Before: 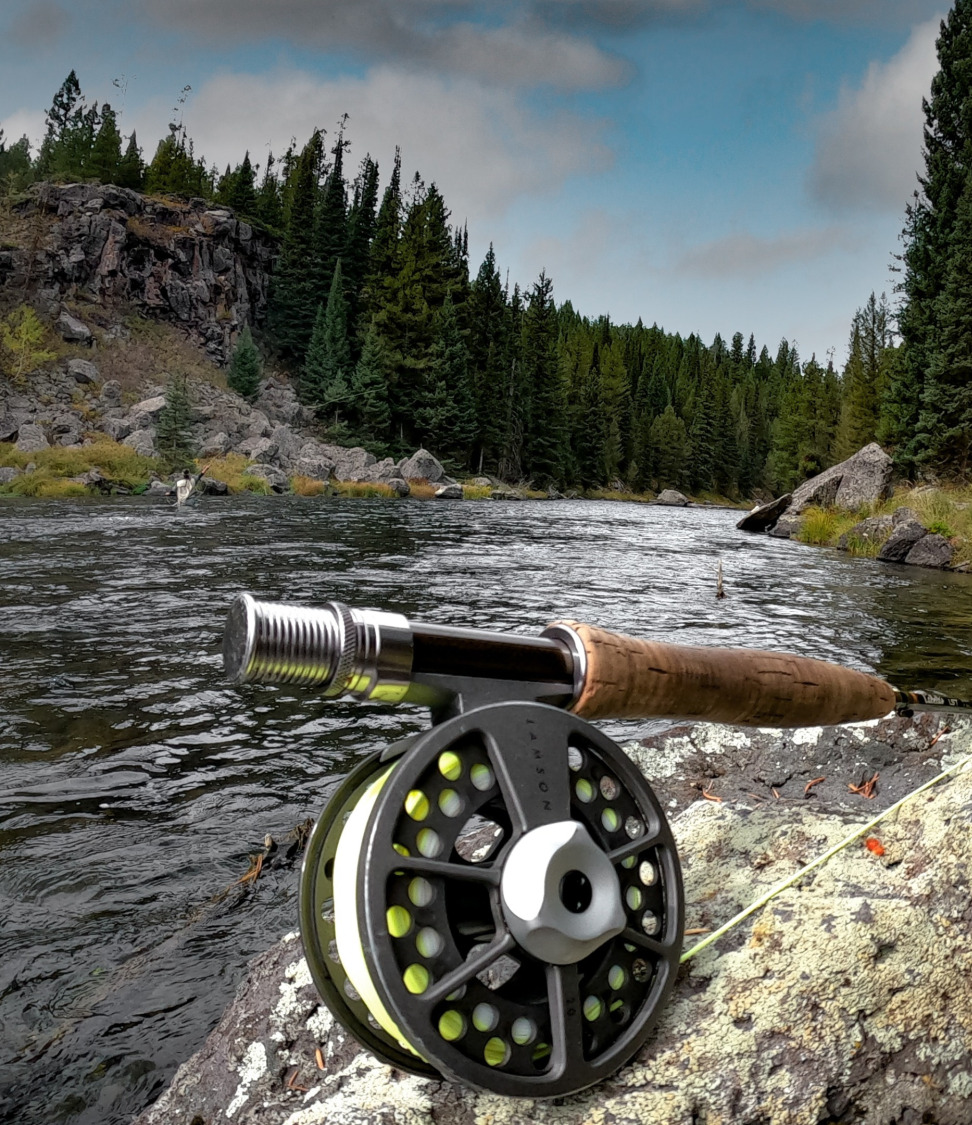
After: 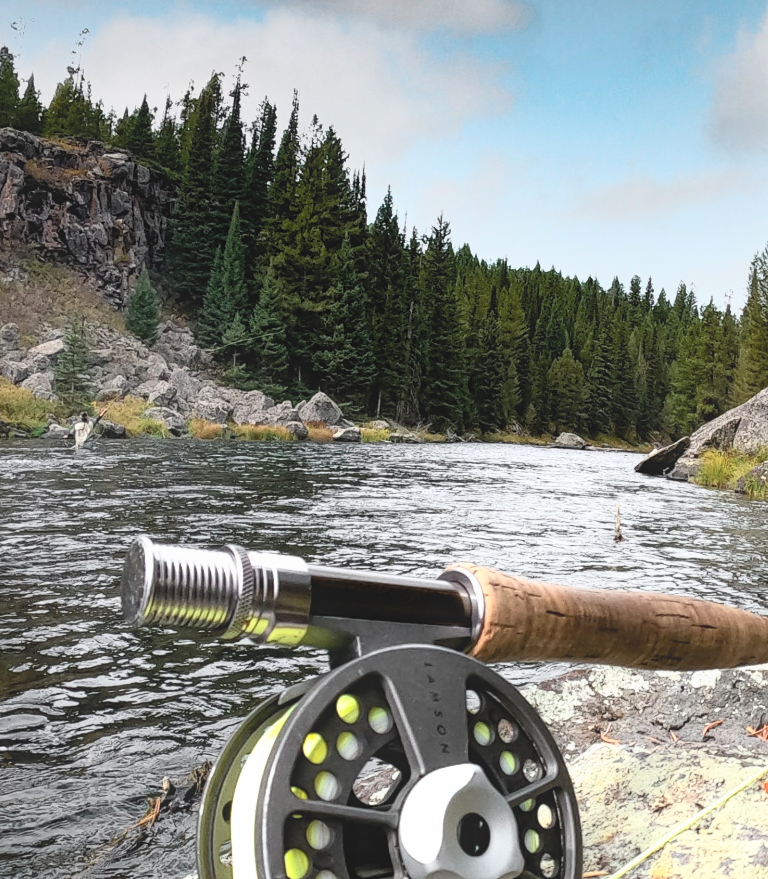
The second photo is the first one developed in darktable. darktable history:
contrast equalizer: octaves 7, y [[0.439, 0.44, 0.442, 0.457, 0.493, 0.498], [0.5 ×6], [0.5 ×6], [0 ×6], [0 ×6]]
crop and rotate: left 10.583%, top 5.079%, right 10.342%, bottom 16.745%
contrast brightness saturation: contrast 0.385, brightness 0.513
